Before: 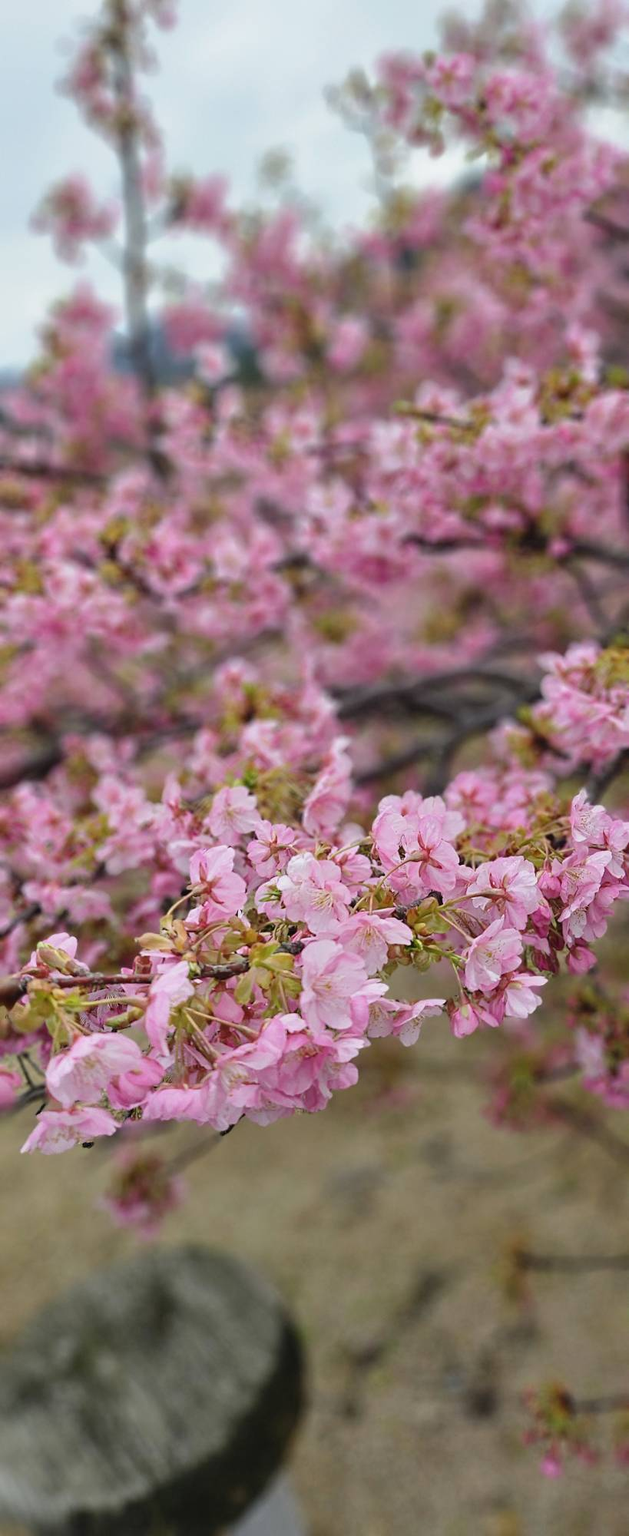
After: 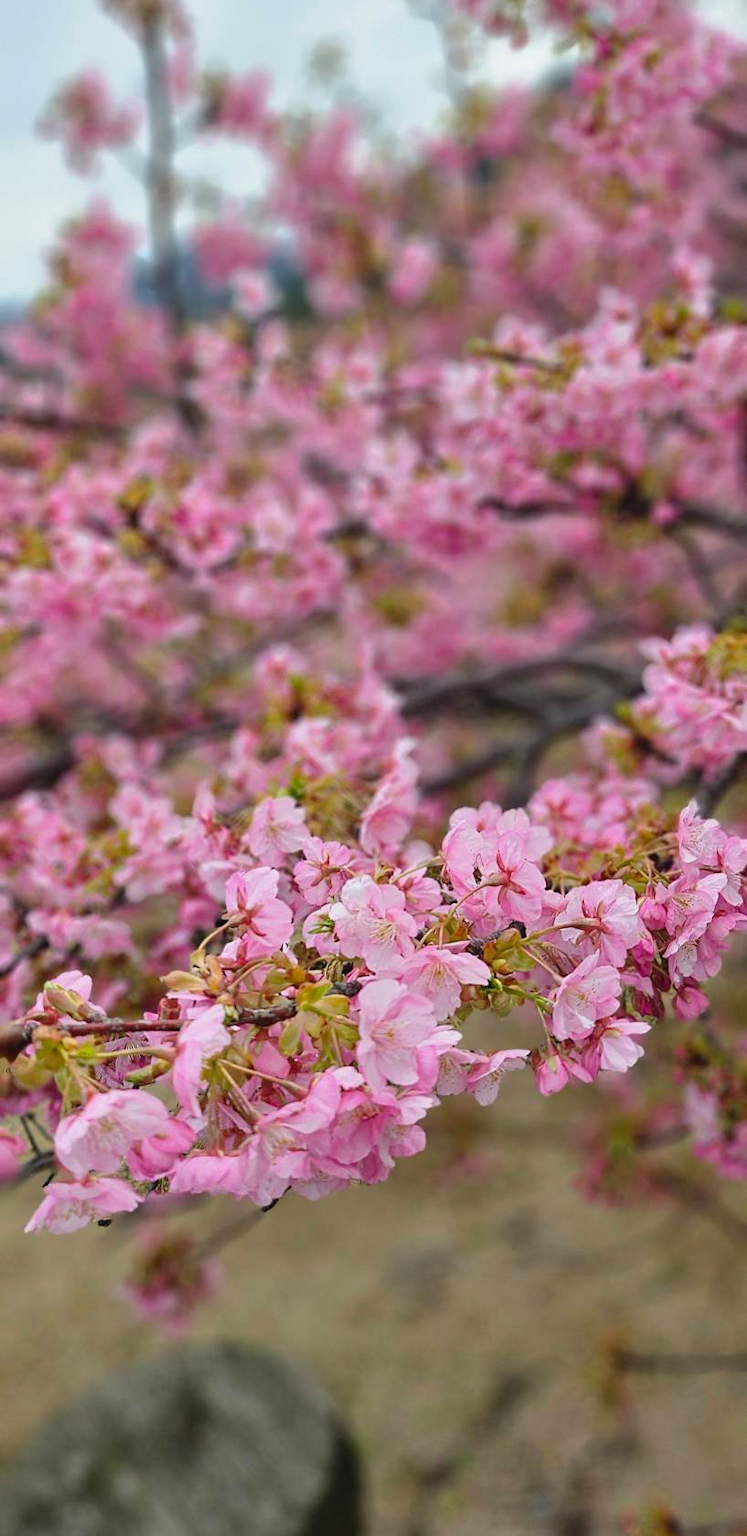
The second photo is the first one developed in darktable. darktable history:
crop: top 7.593%, bottom 8.245%
